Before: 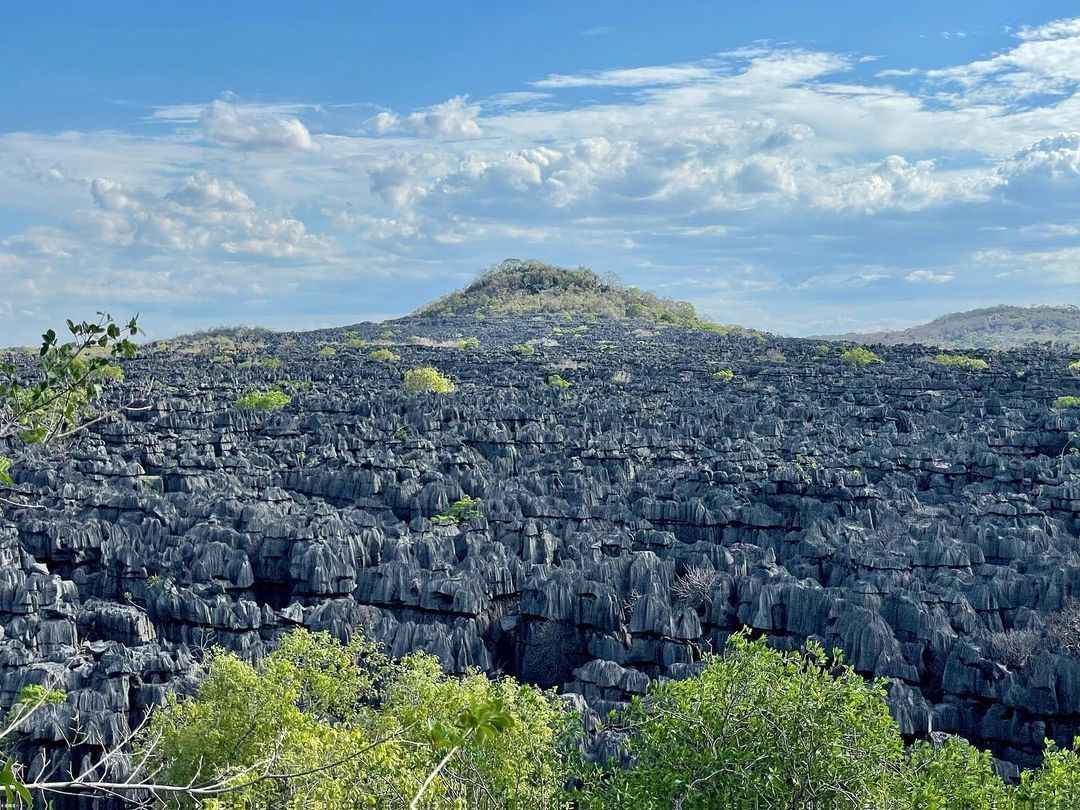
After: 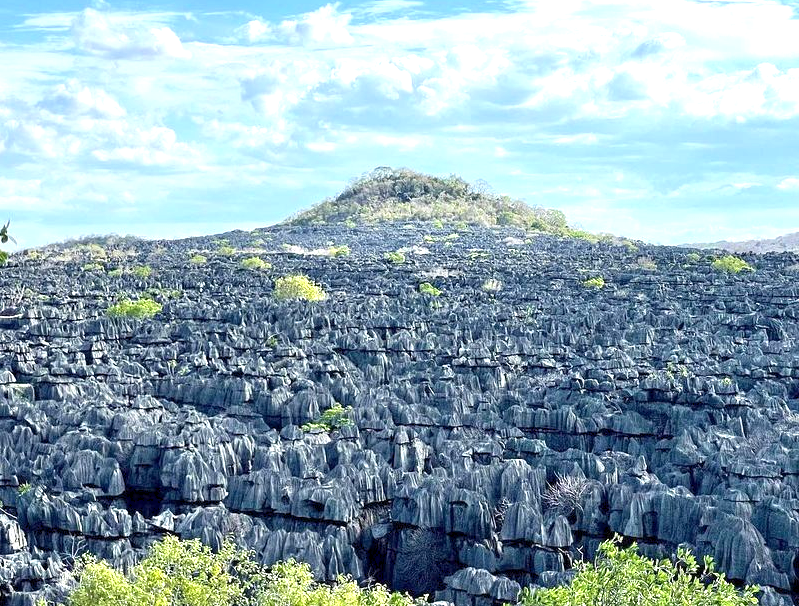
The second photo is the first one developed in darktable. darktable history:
exposure: black level correction 0.001, exposure 0.957 EV, compensate highlight preservation false
crop and rotate: left 11.996%, top 11.443%, right 13.995%, bottom 13.677%
levels: mode automatic
